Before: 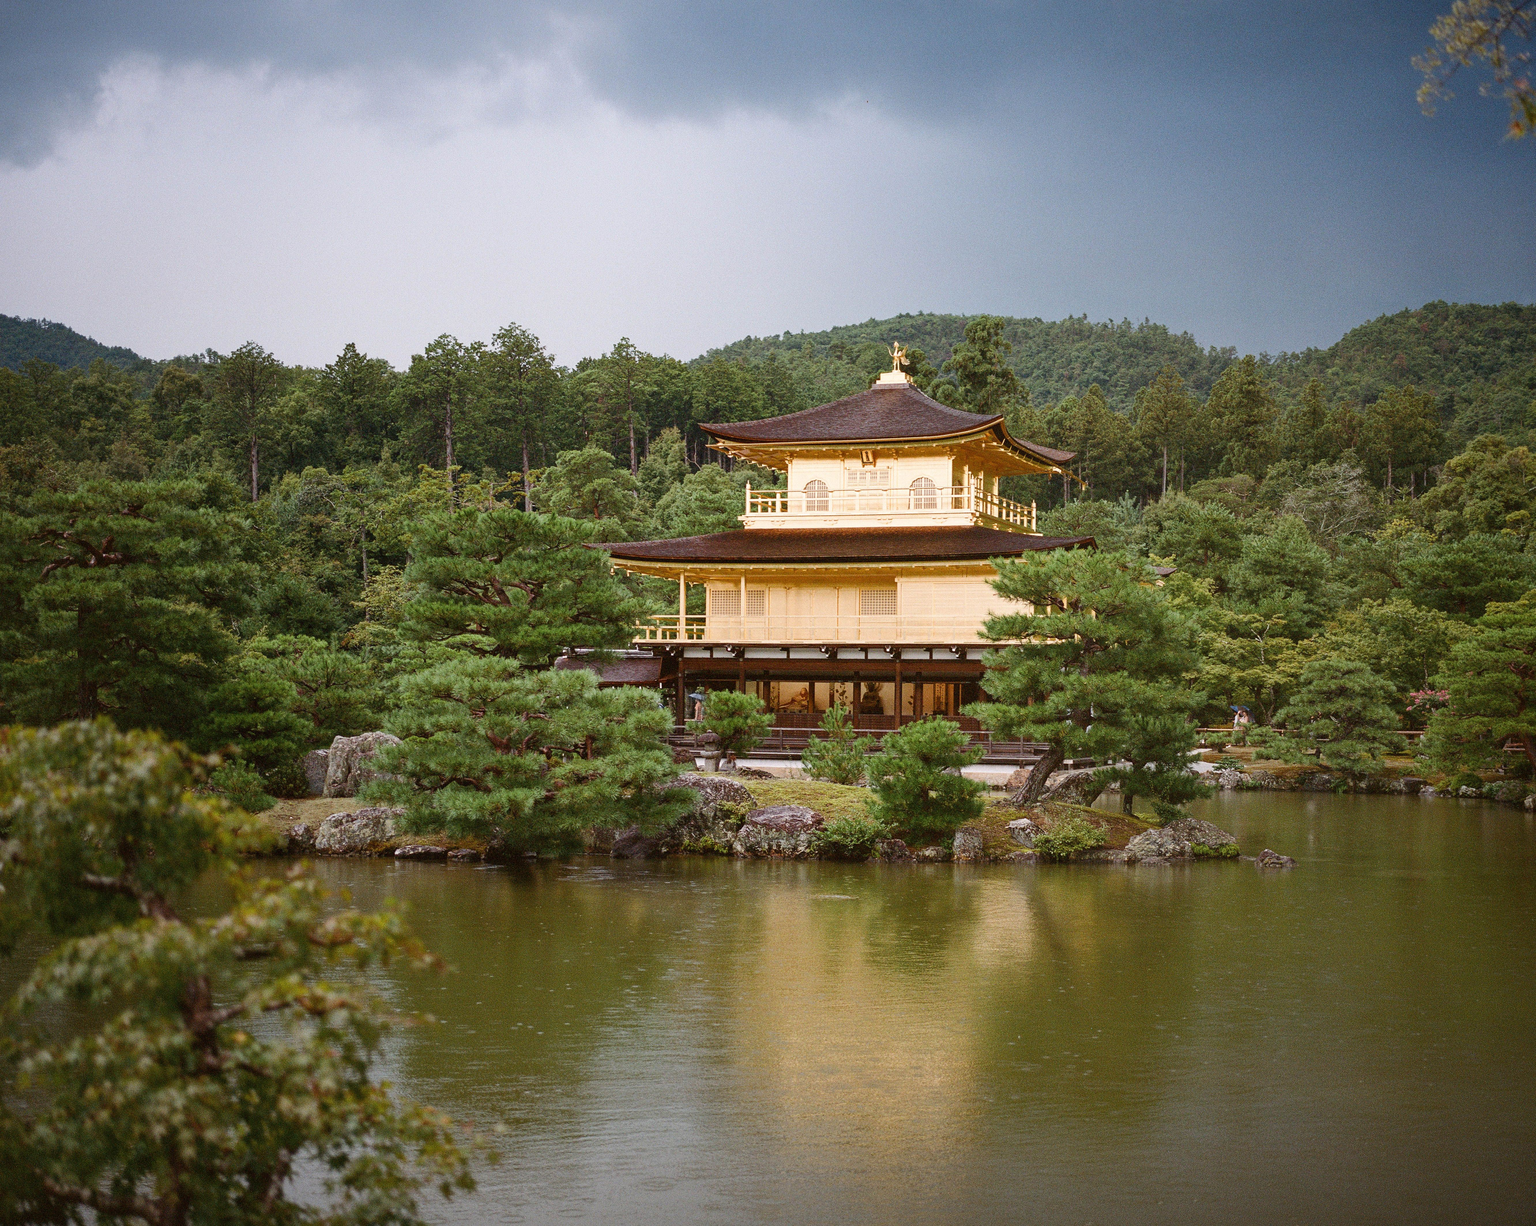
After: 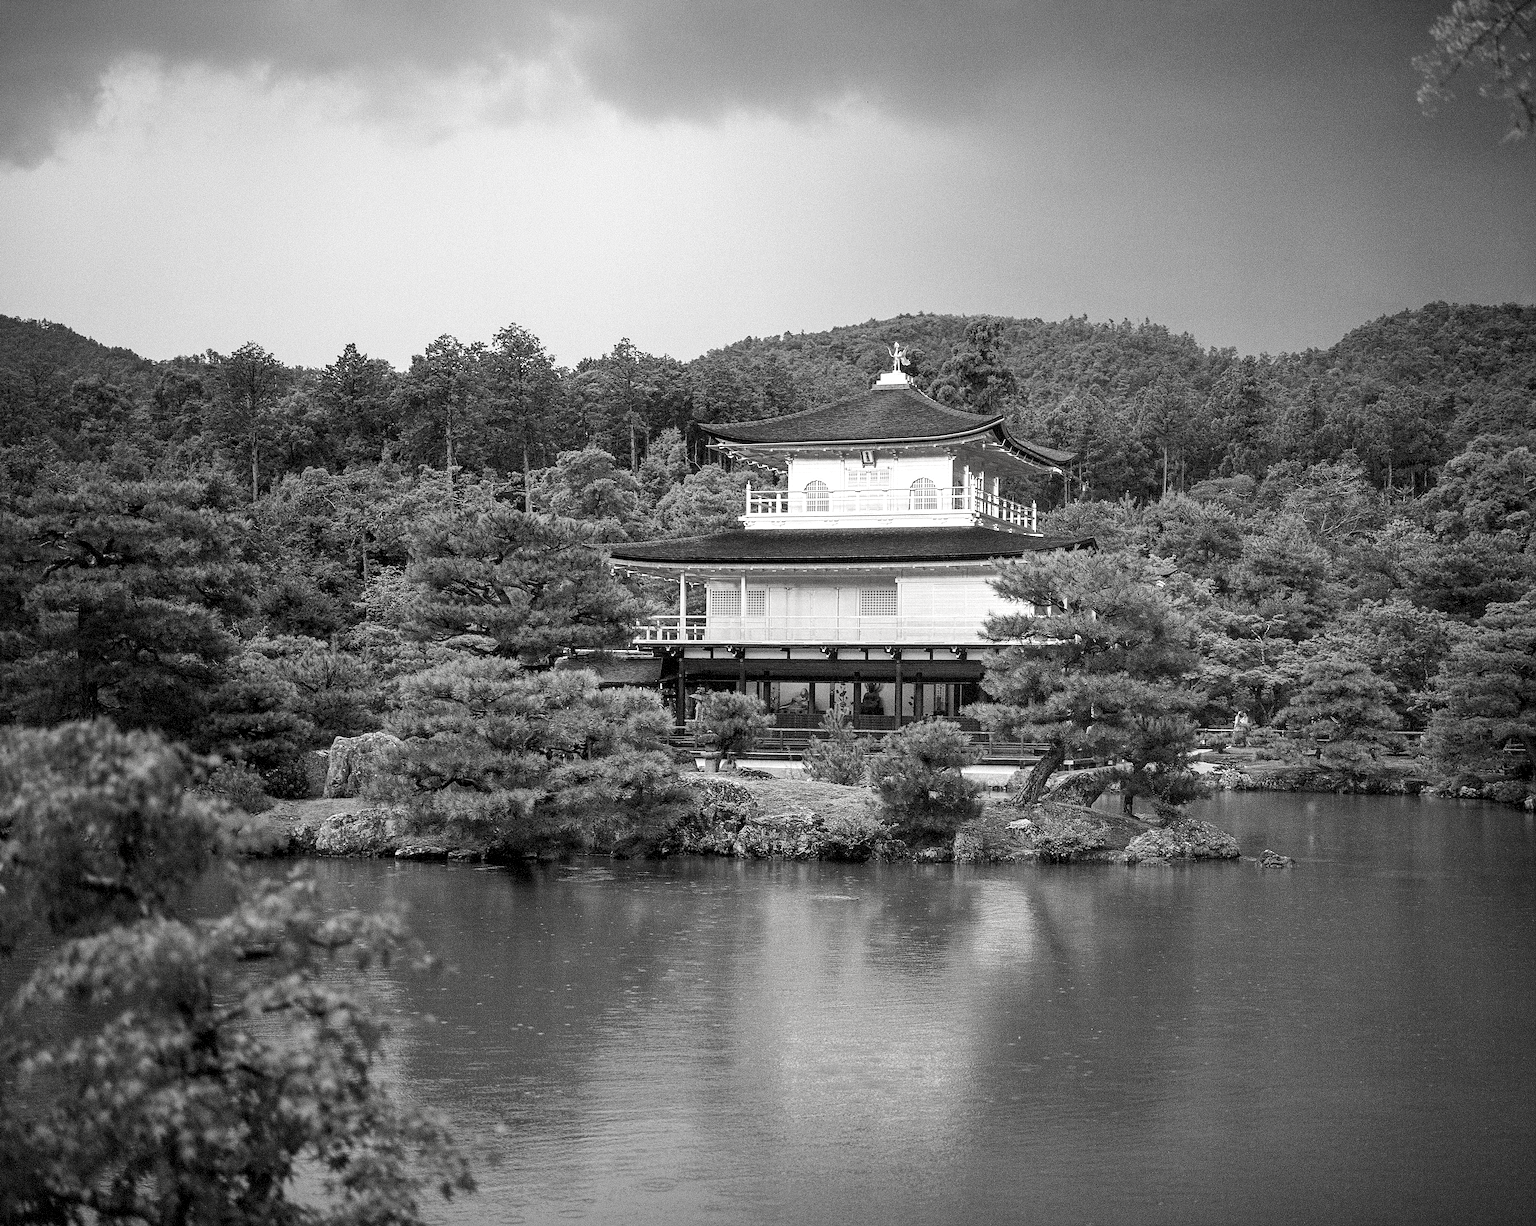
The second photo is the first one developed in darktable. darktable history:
local contrast: detail 134%, midtone range 0.748
contrast brightness saturation: saturation -0.98
sharpen: on, module defaults
